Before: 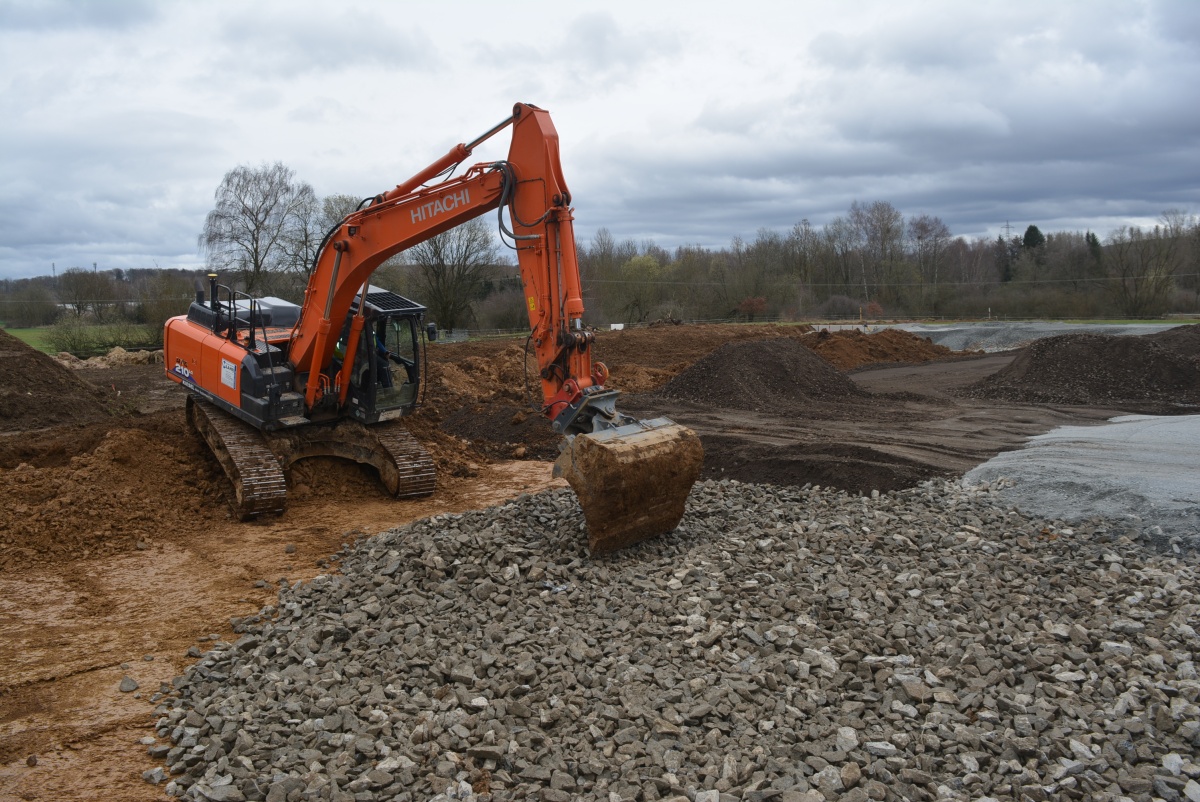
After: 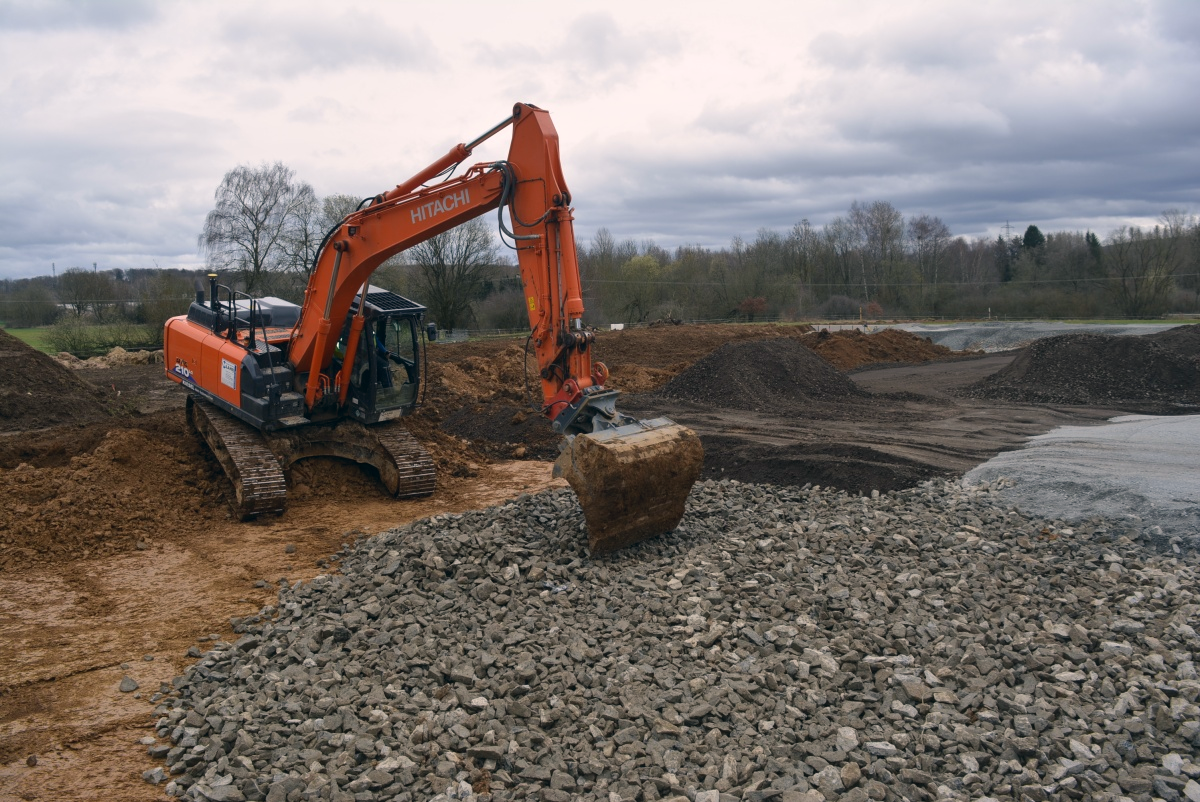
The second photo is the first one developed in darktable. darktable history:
color correction: highlights a* 5.45, highlights b* 5.36, shadows a* -4.05, shadows b* -5.12
